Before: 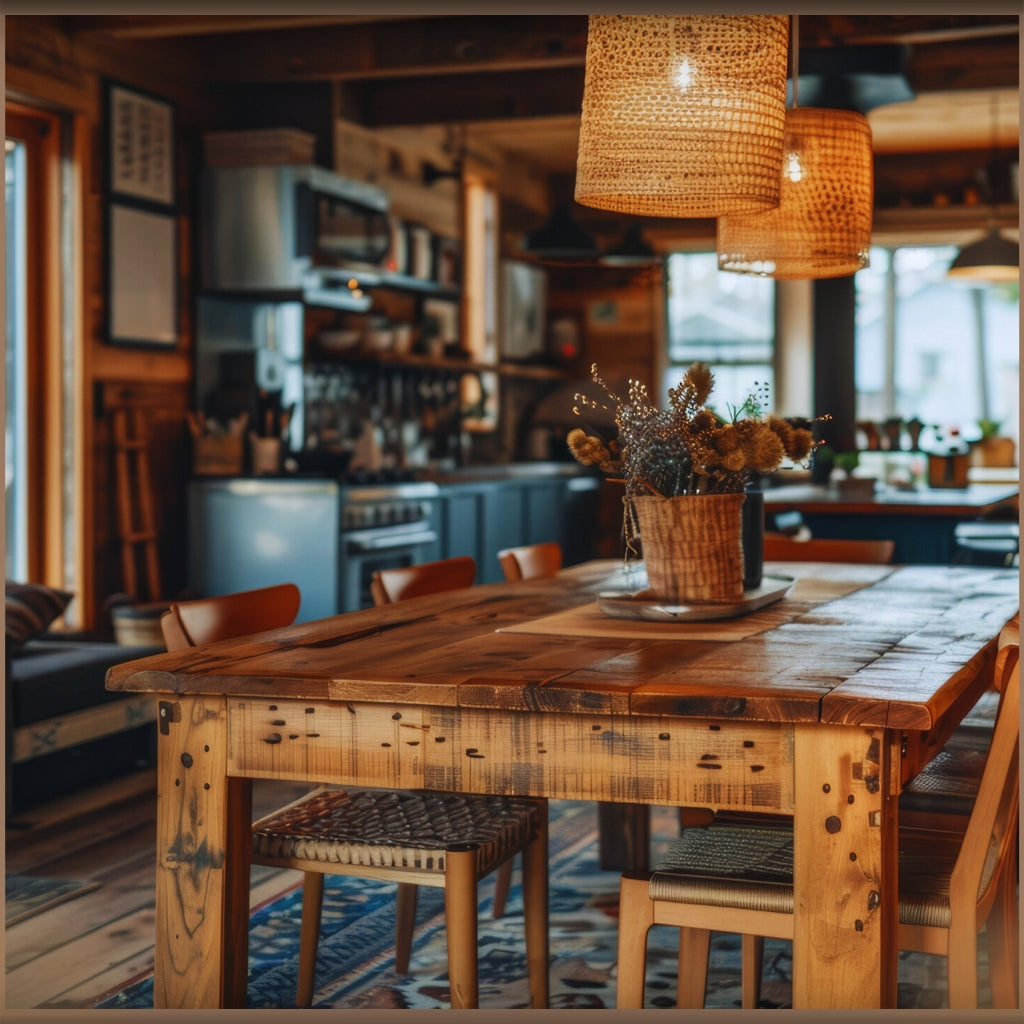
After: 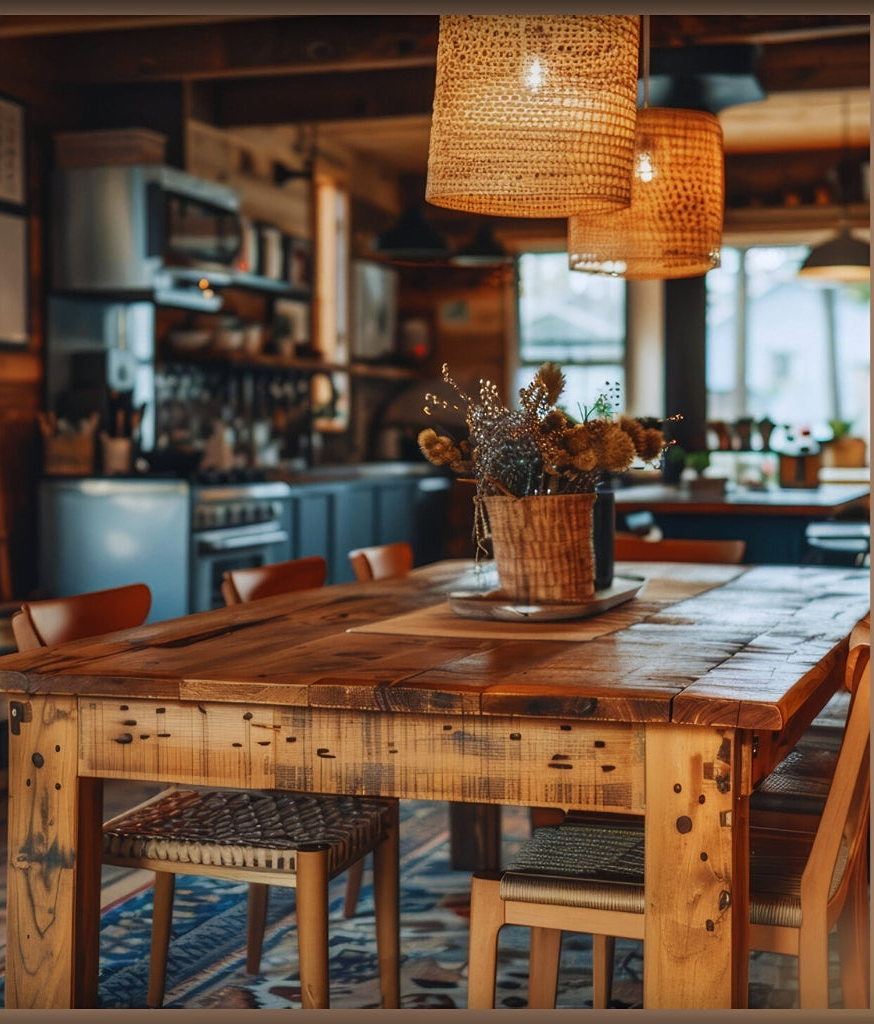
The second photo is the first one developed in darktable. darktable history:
sharpen: amount 0.211
crop and rotate: left 14.646%
